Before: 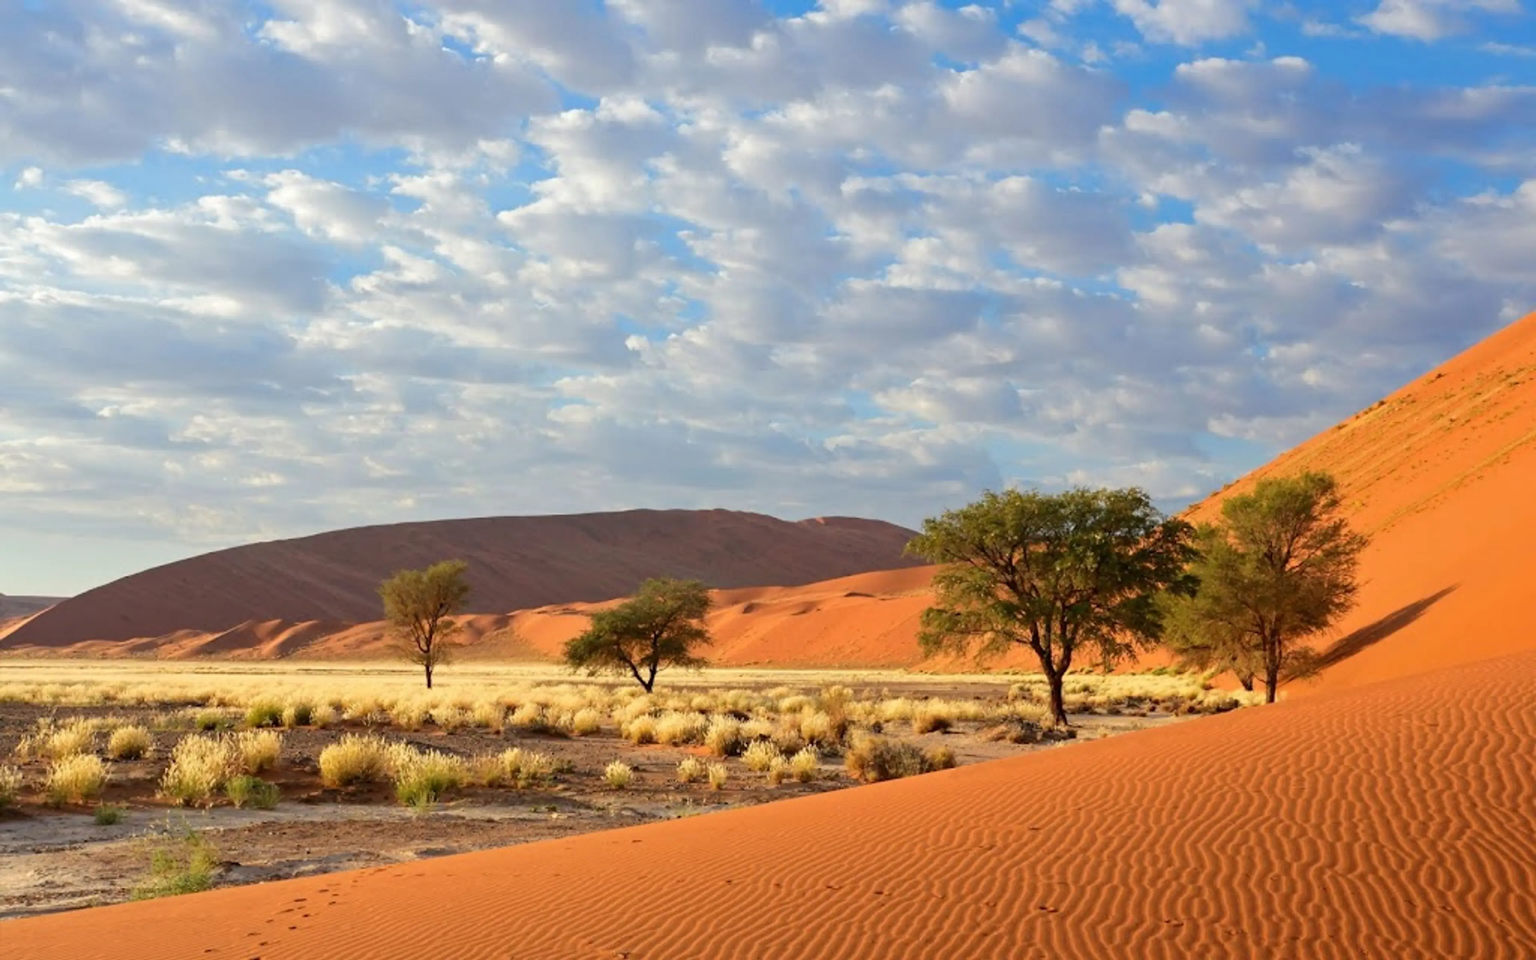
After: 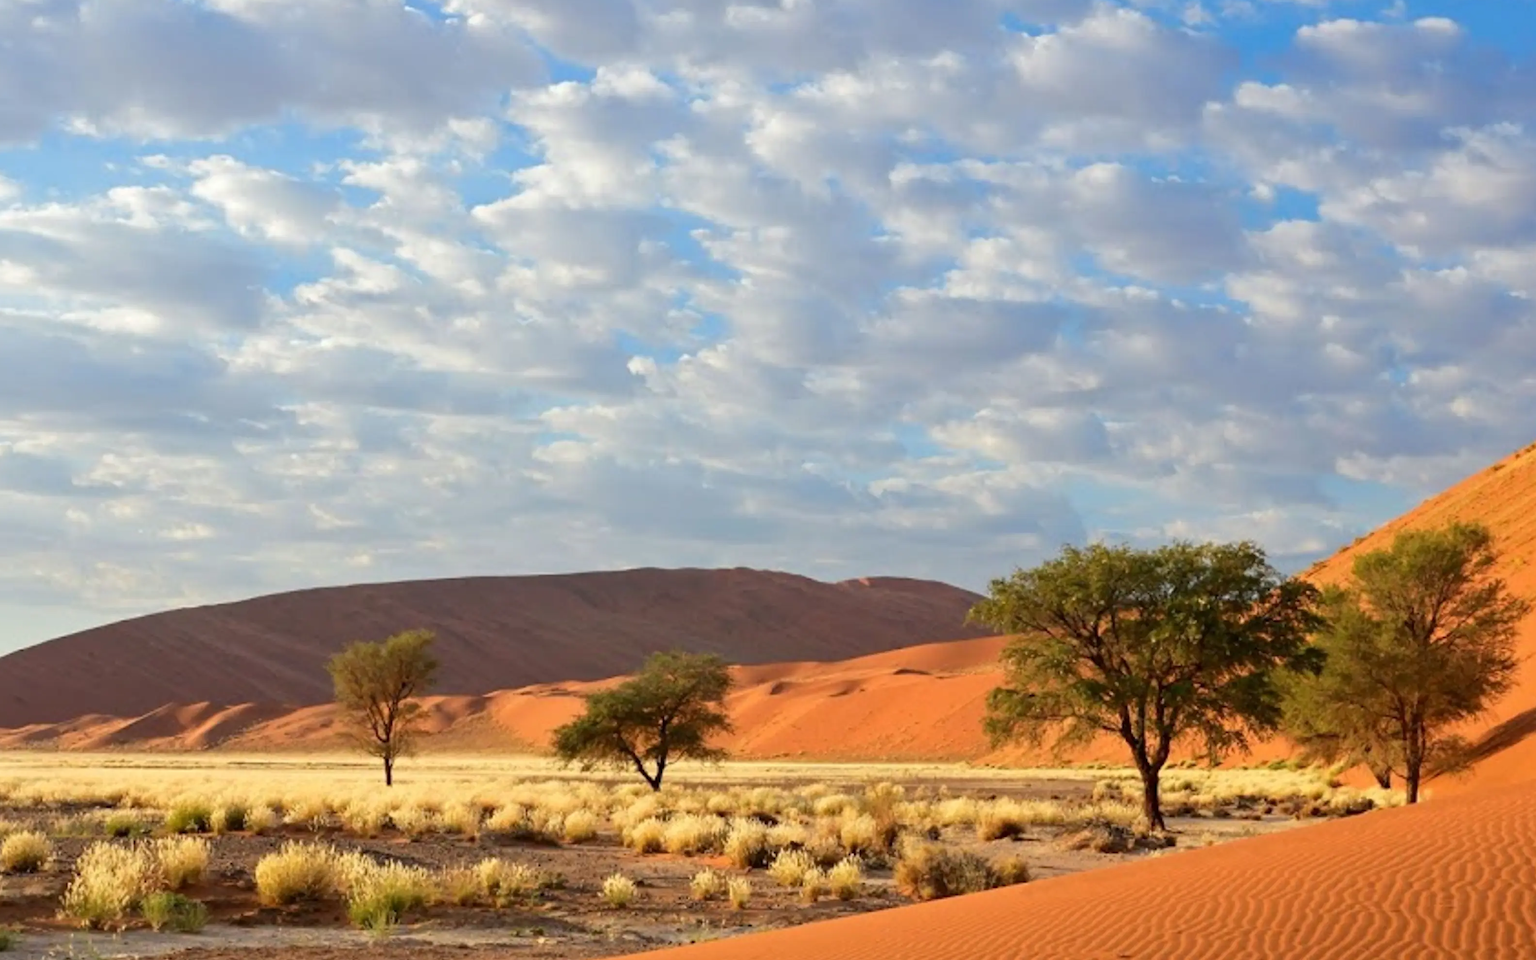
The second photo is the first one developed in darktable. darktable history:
contrast brightness saturation: contrast 0.05
crop and rotate: left 7.146%, top 4.44%, right 10.598%, bottom 13.263%
